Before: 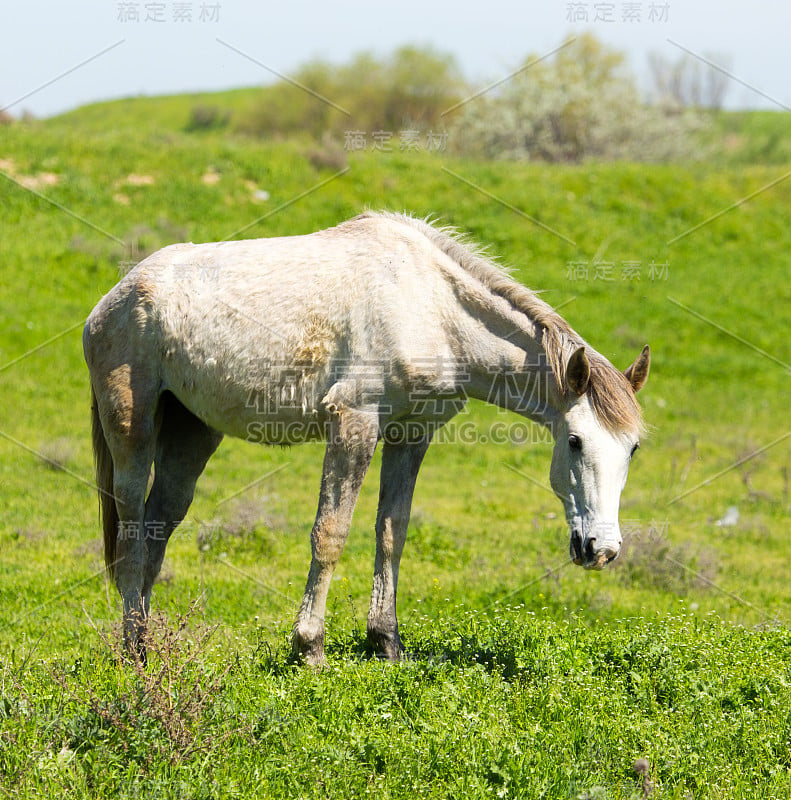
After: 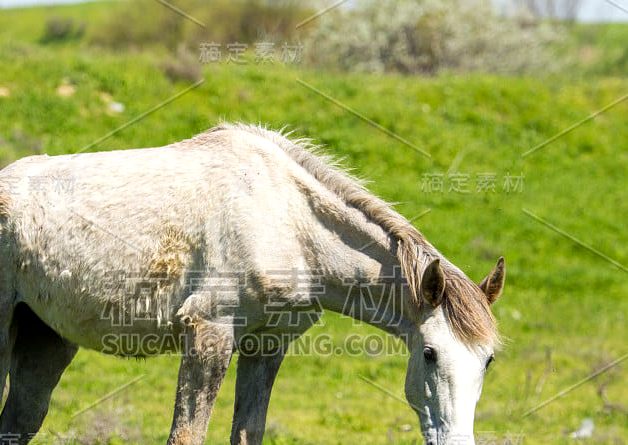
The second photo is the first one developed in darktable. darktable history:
local contrast: on, module defaults
crop: left 18.38%, top 11.092%, right 2.134%, bottom 33.217%
